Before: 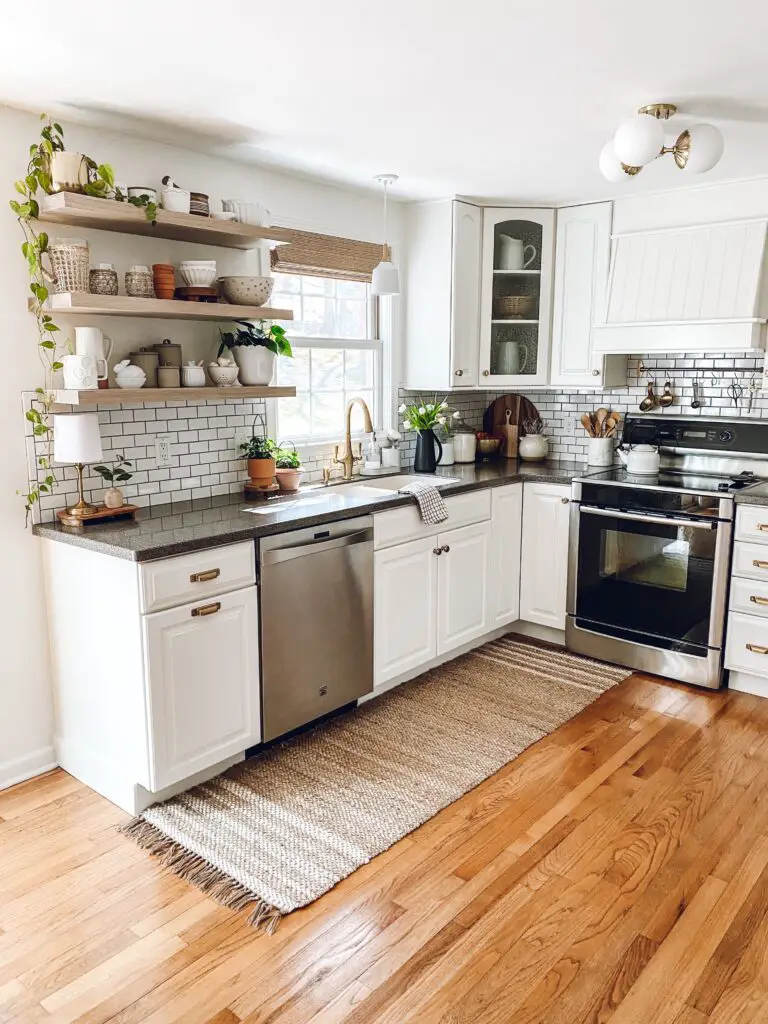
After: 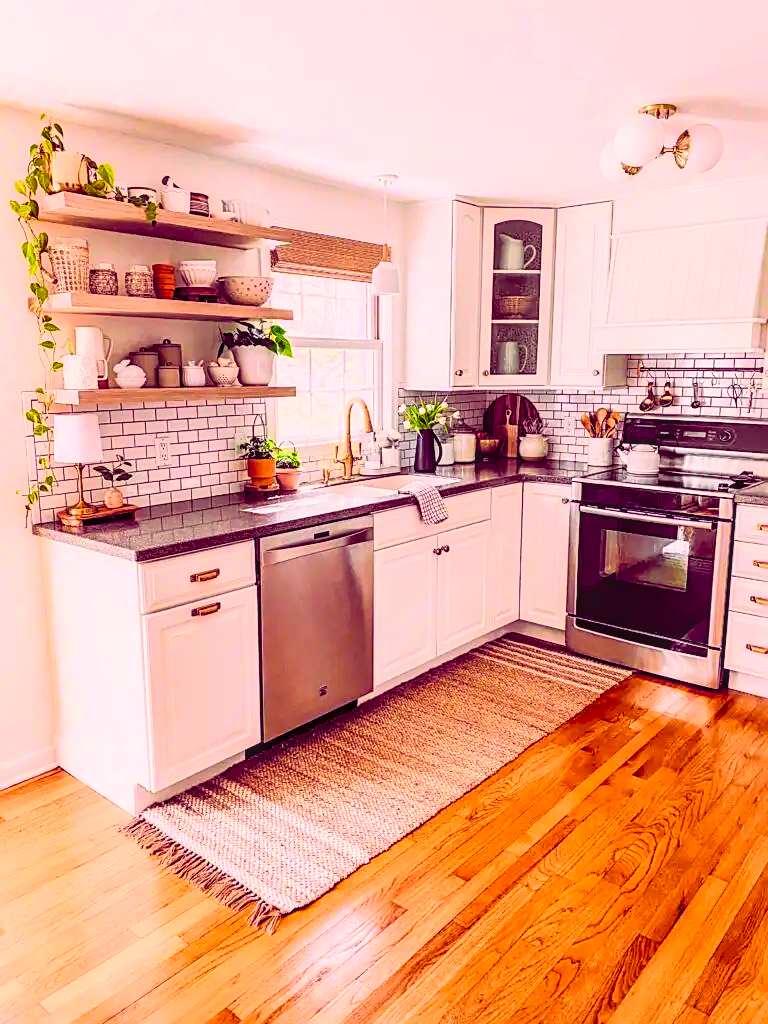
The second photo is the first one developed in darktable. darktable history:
local contrast: on, module defaults
sharpen: on, module defaults
color balance rgb: shadows lift › chroma 6.43%, shadows lift › hue 305.74°, highlights gain › chroma 2.43%, highlights gain › hue 35.74°, global offset › chroma 0.28%, global offset › hue 320.29°, linear chroma grading › global chroma 5.5%, perceptual saturation grading › global saturation 30%, contrast 5.15%
tone curve: curves: ch0 [(0, 0.012) (0.144, 0.137) (0.326, 0.386) (0.489, 0.573) (0.656, 0.763) (0.849, 0.902) (1, 0.974)]; ch1 [(0, 0) (0.366, 0.367) (0.475, 0.453) (0.487, 0.501) (0.519, 0.527) (0.544, 0.579) (0.562, 0.619) (0.622, 0.694) (1, 1)]; ch2 [(0, 0) (0.333, 0.346) (0.375, 0.375) (0.424, 0.43) (0.476, 0.492) (0.502, 0.503) (0.533, 0.541) (0.572, 0.615) (0.605, 0.656) (0.641, 0.709) (1, 1)], color space Lab, independent channels, preserve colors none
